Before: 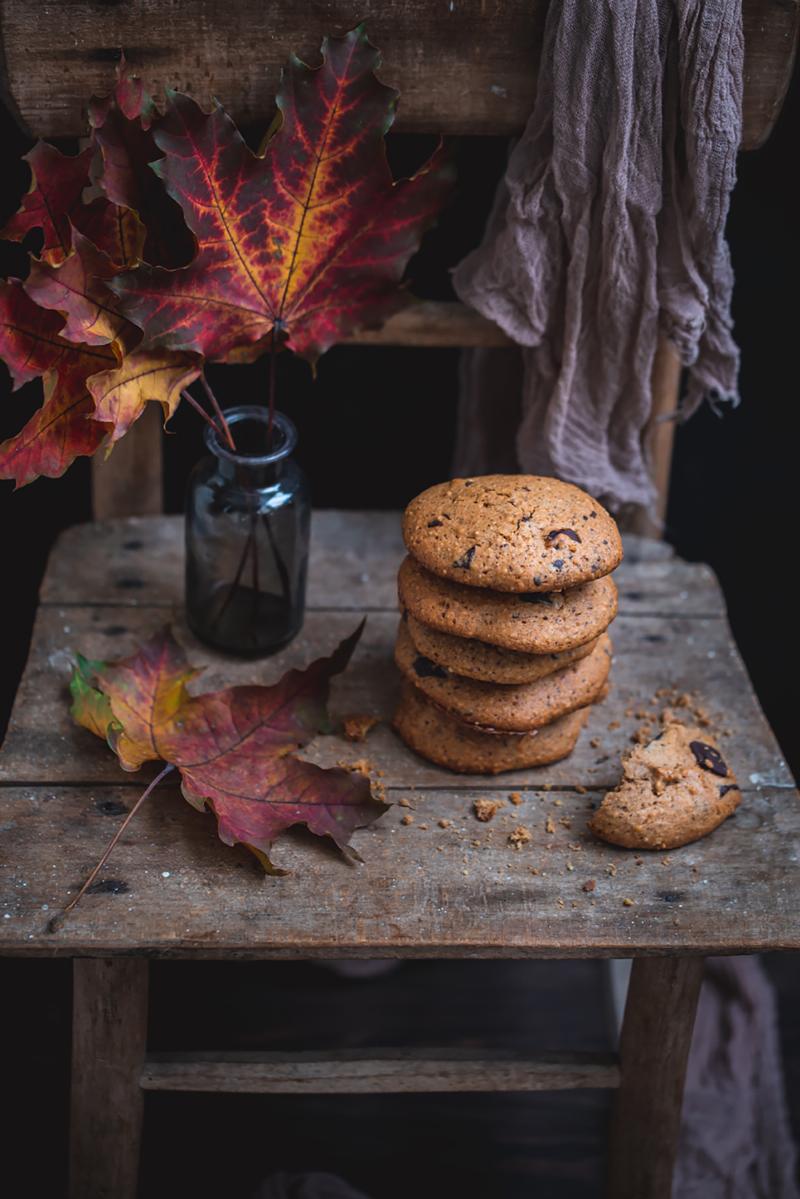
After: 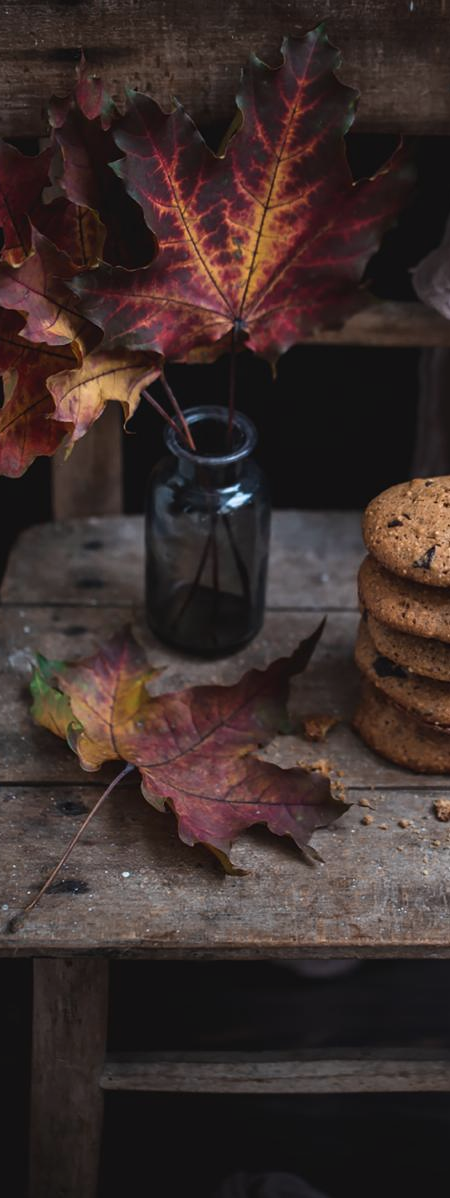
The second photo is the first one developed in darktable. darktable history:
crop: left 5.114%, right 38.589%
contrast brightness saturation: contrast 0.11, saturation -0.17
